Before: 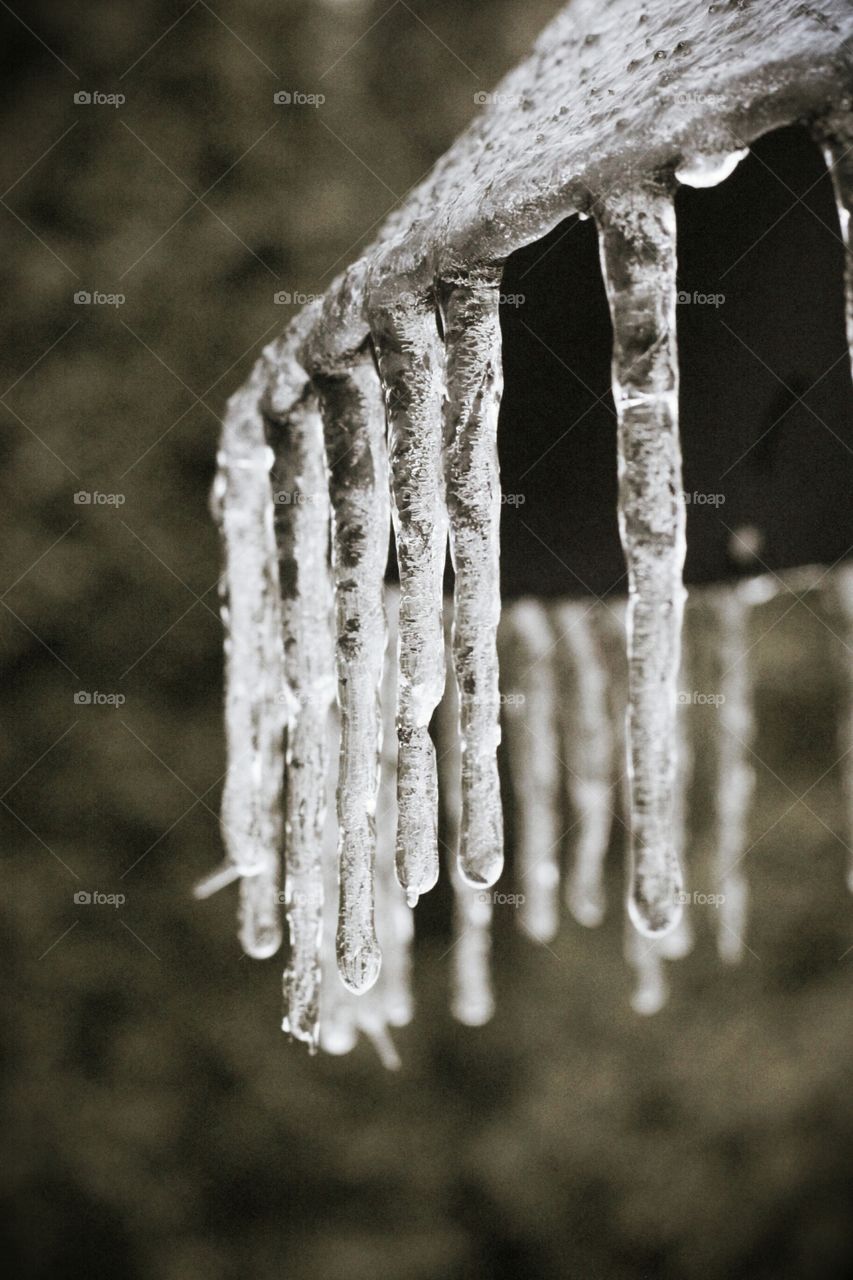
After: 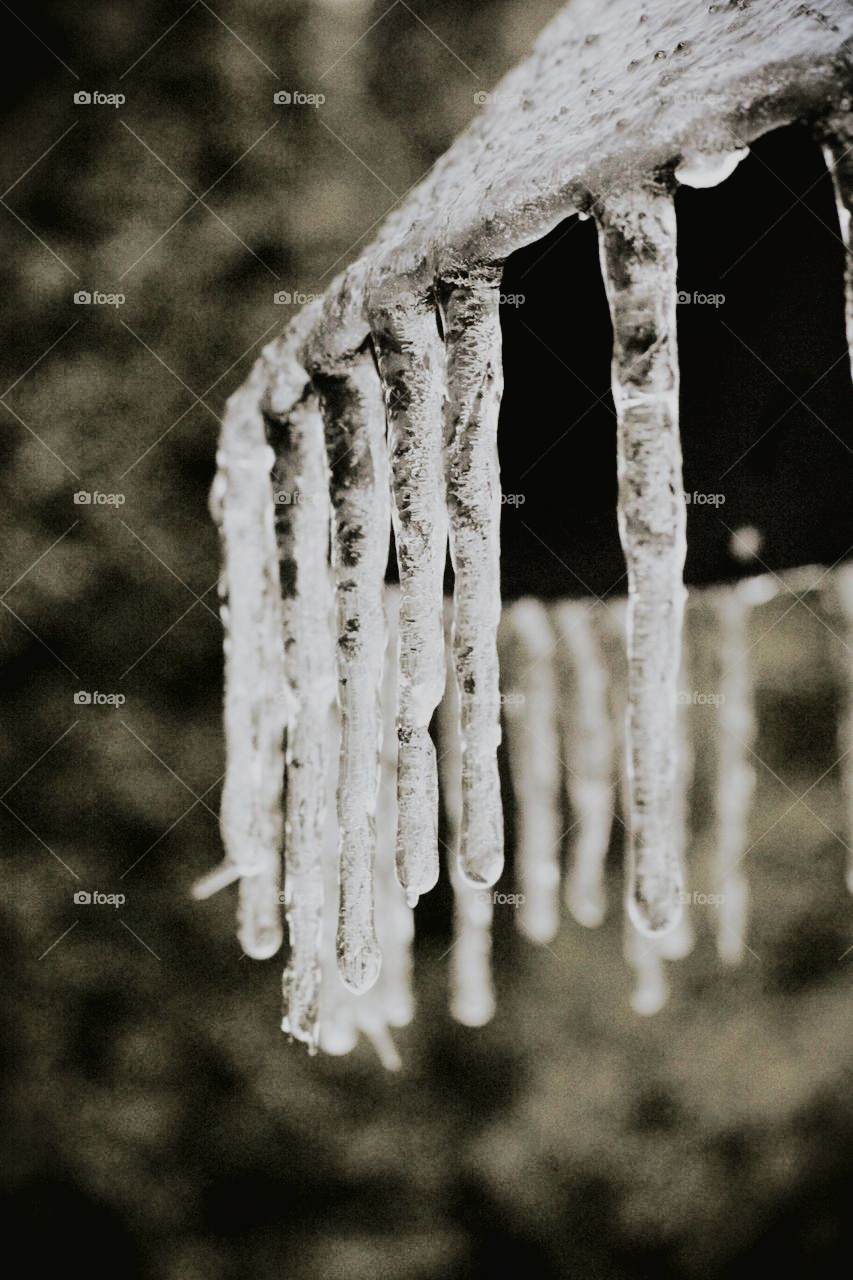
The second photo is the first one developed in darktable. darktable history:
tone curve: curves: ch0 [(0, 0) (0.003, 0.021) (0.011, 0.021) (0.025, 0.021) (0.044, 0.033) (0.069, 0.053) (0.1, 0.08) (0.136, 0.114) (0.177, 0.171) (0.224, 0.246) (0.277, 0.332) (0.335, 0.424) (0.399, 0.496) (0.468, 0.561) (0.543, 0.627) (0.623, 0.685) (0.709, 0.741) (0.801, 0.813) (0.898, 0.902) (1, 1)], color space Lab, independent channels, preserve colors none
exposure: exposure -0.013 EV, compensate highlight preservation false
shadows and highlights: shadows 29.66, highlights -30.42, low approximation 0.01, soften with gaussian
filmic rgb: black relative exposure -7.65 EV, white relative exposure 4.56 EV, threshold 5.97 EV, hardness 3.61, contrast 1.061, enable highlight reconstruction true
